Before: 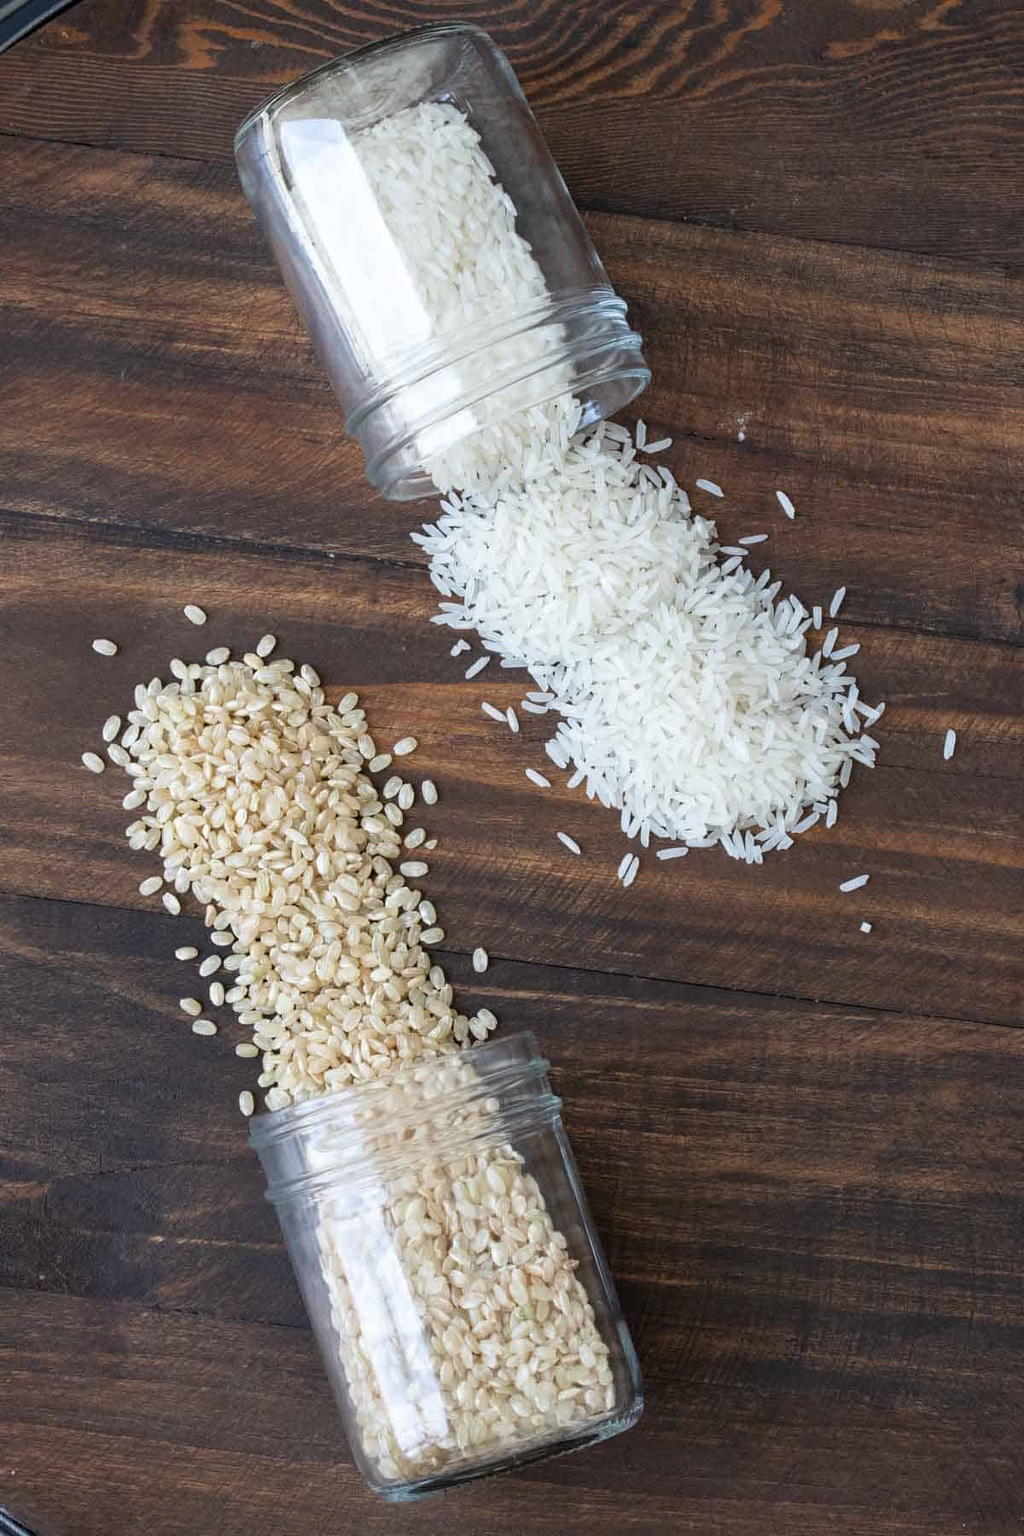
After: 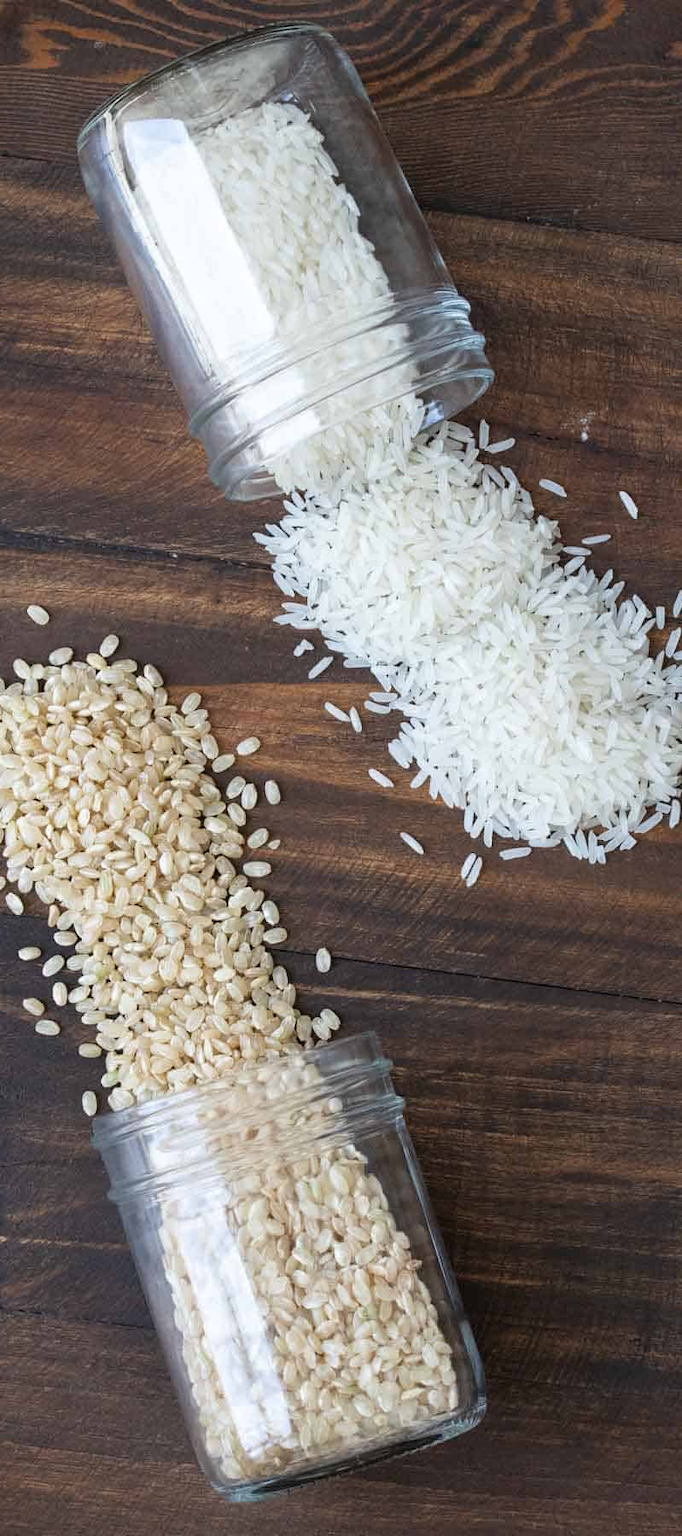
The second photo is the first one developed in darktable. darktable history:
crop: left 15.413%, right 17.863%
